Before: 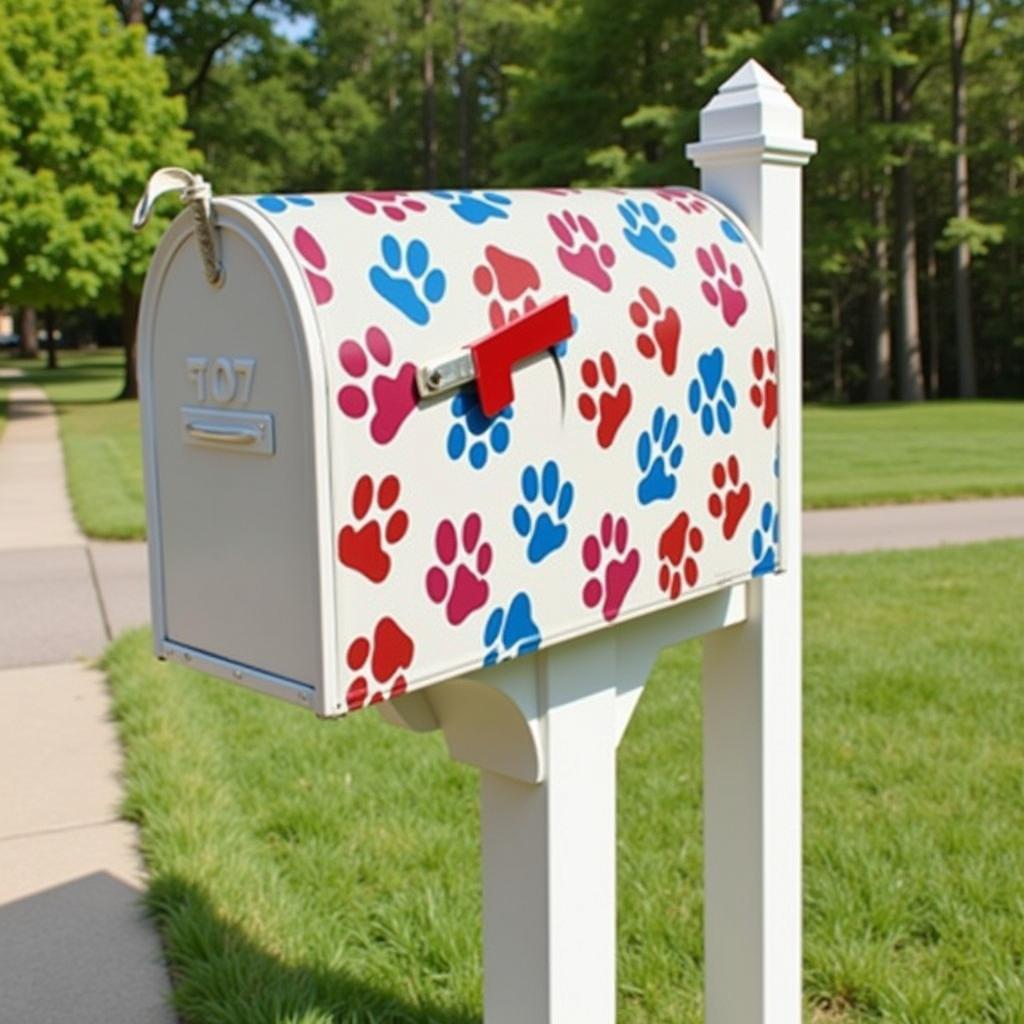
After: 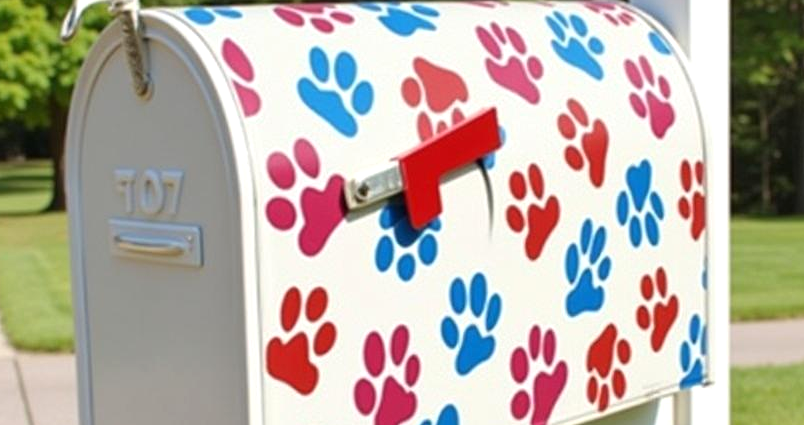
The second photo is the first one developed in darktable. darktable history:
exposure: exposure 0.2 EV, compensate highlight preservation false
crop: left 7.036%, top 18.398%, right 14.379%, bottom 40.043%
white balance: red 1, blue 1
